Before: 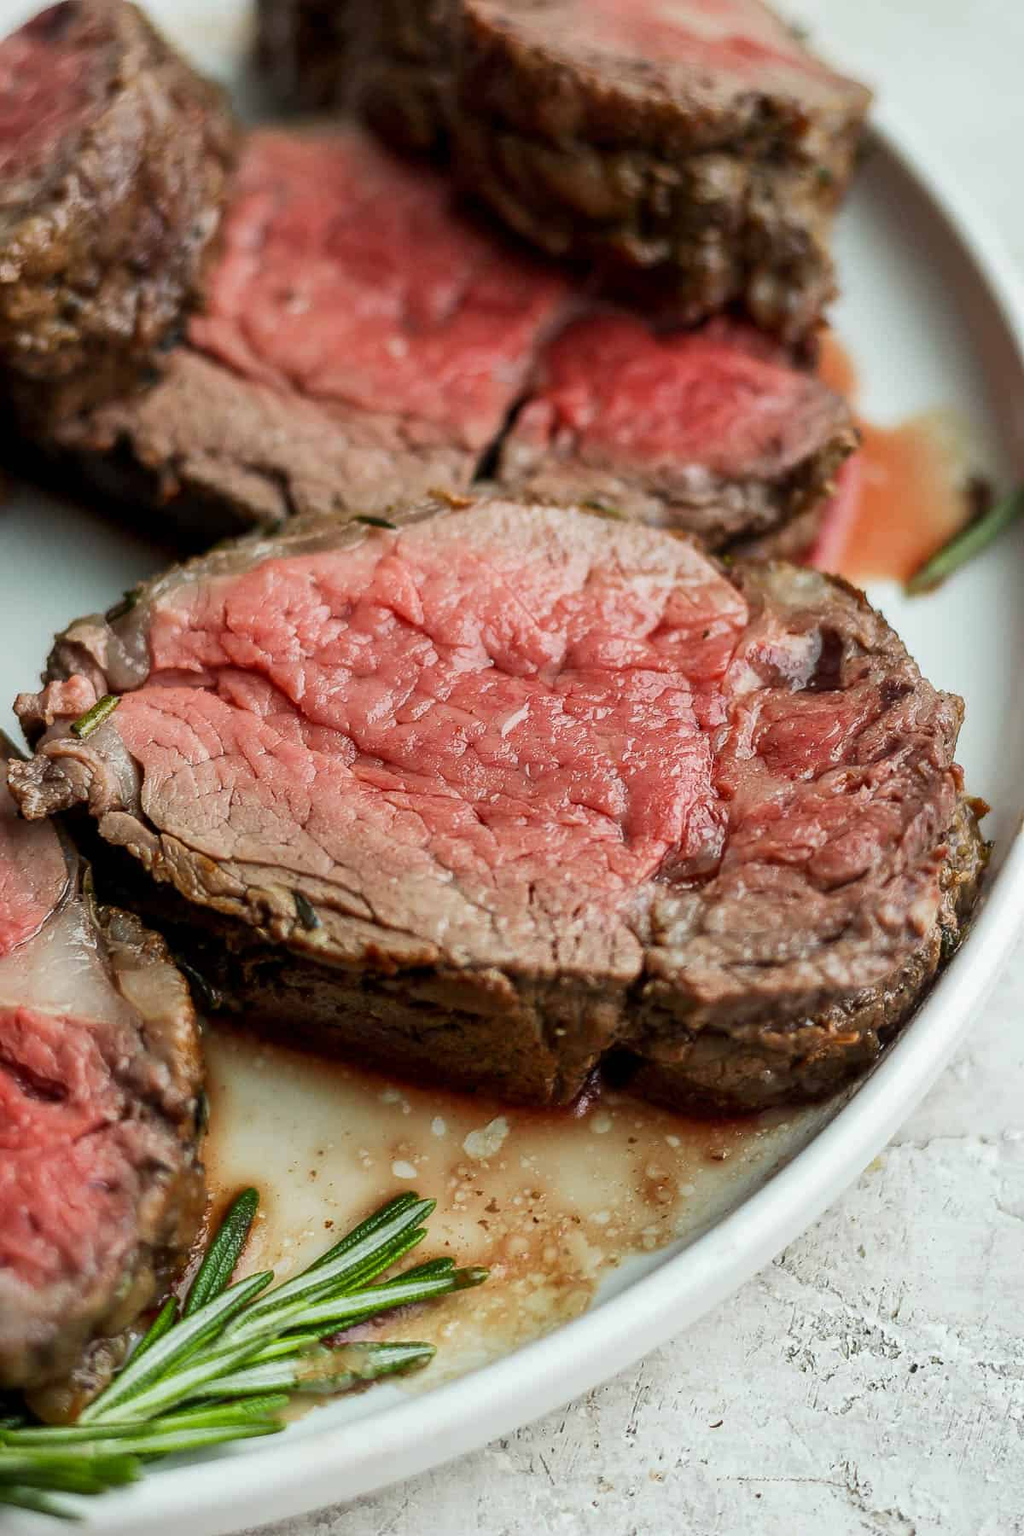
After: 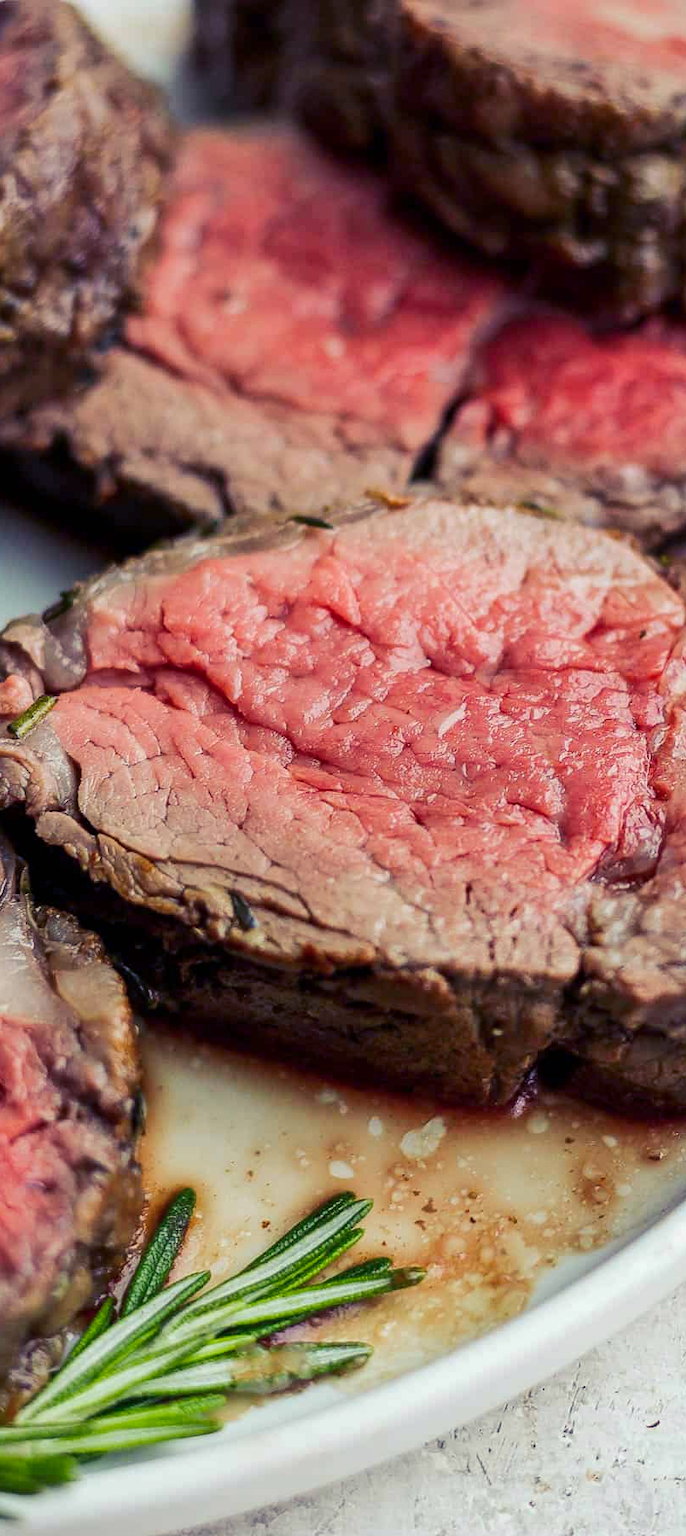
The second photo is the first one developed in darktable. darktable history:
color balance rgb: shadows lift › luminance -29.173%, shadows lift › chroma 14.84%, shadows lift › hue 271.75°, highlights gain › chroma 0.146%, highlights gain › hue 332.02°, perceptual saturation grading › global saturation 1.873%, perceptual saturation grading › highlights -1.914%, perceptual saturation grading › mid-tones 4.191%, perceptual saturation grading › shadows 8.688%, perceptual brilliance grading › mid-tones 9.513%, perceptual brilliance grading › shadows 15.295%
crop and rotate: left 6.191%, right 26.705%
